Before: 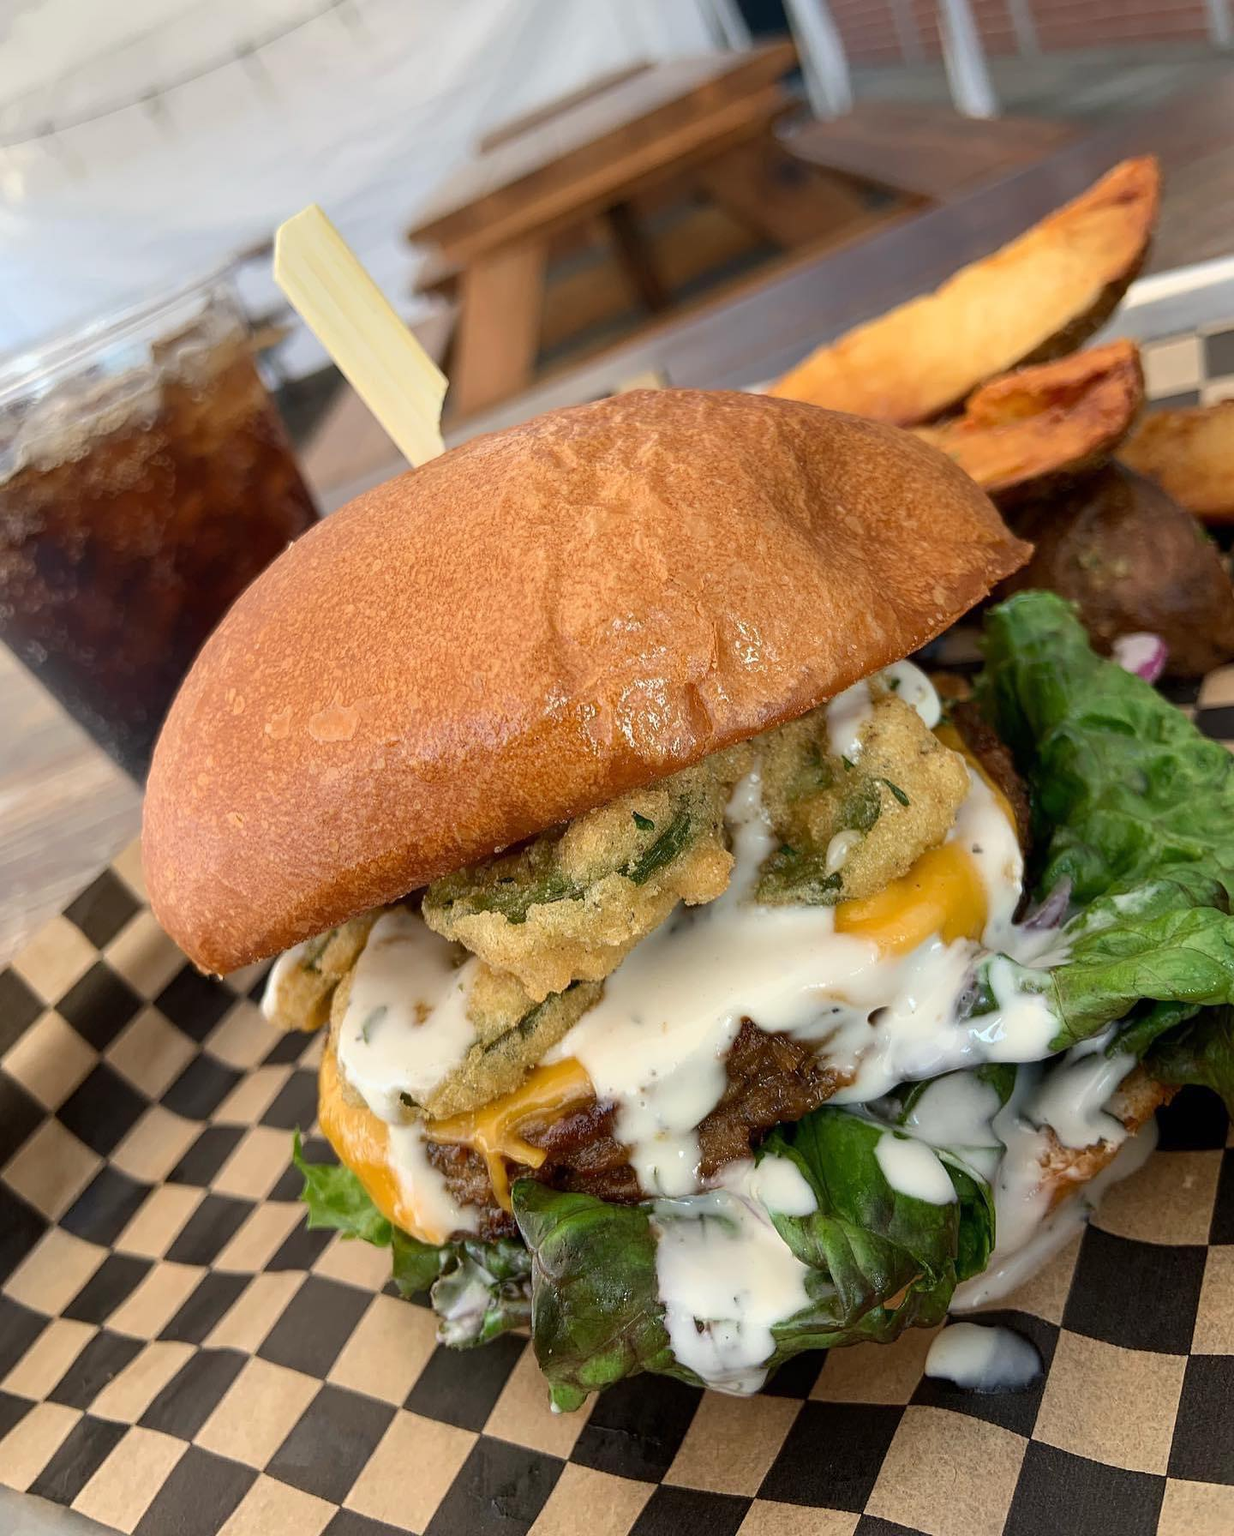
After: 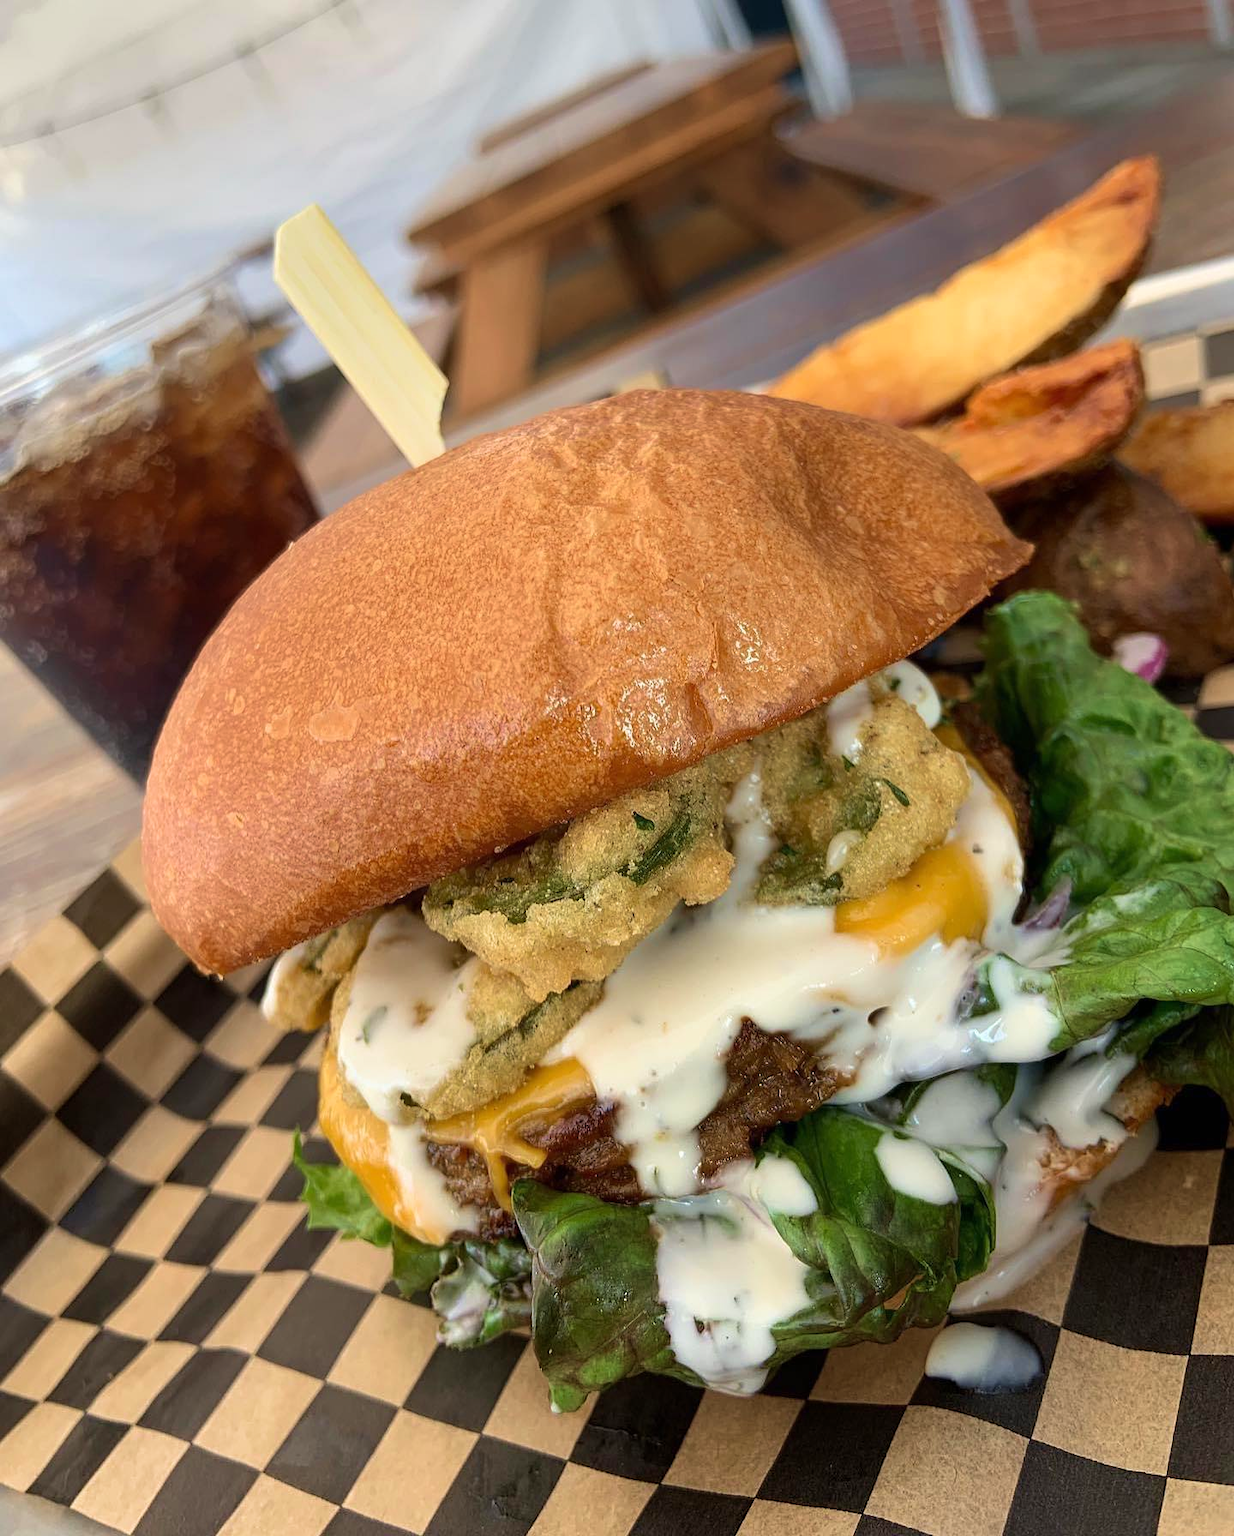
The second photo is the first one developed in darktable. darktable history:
velvia: on, module defaults
tone equalizer: on, module defaults
